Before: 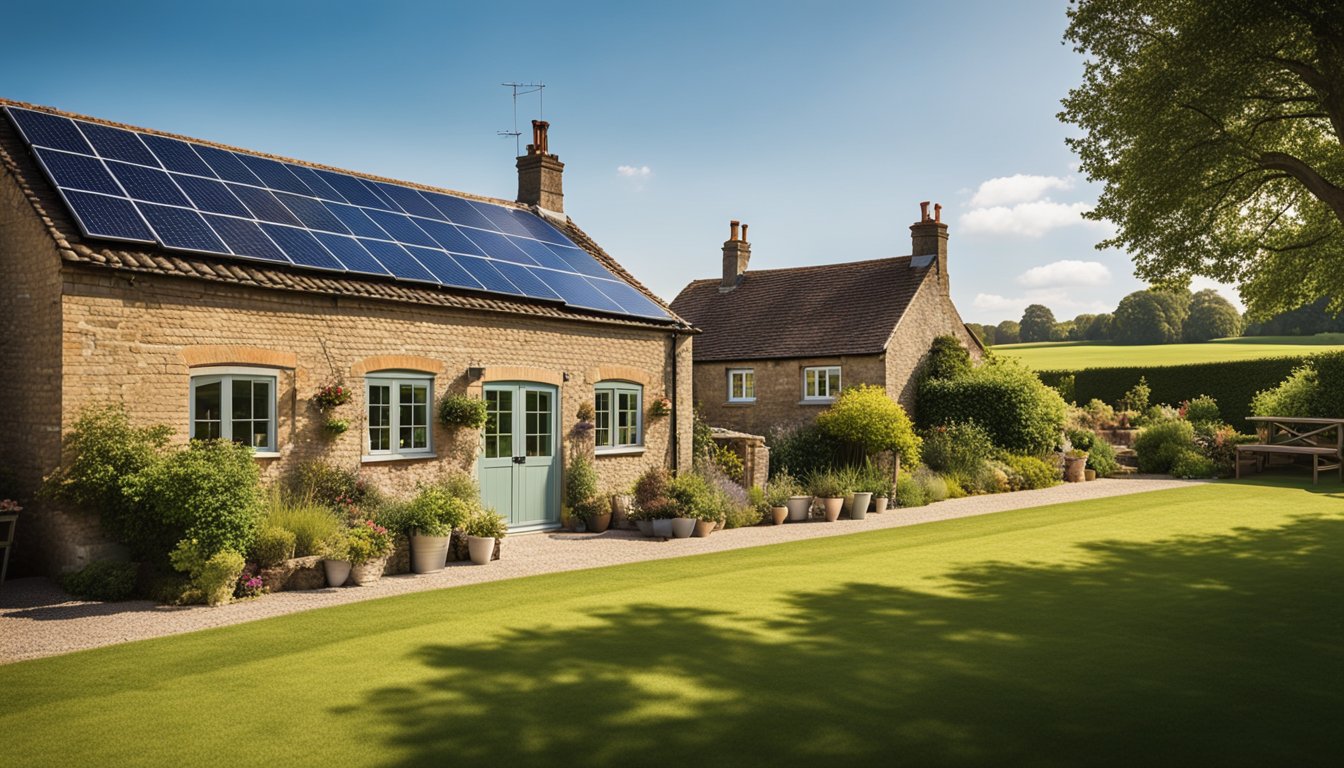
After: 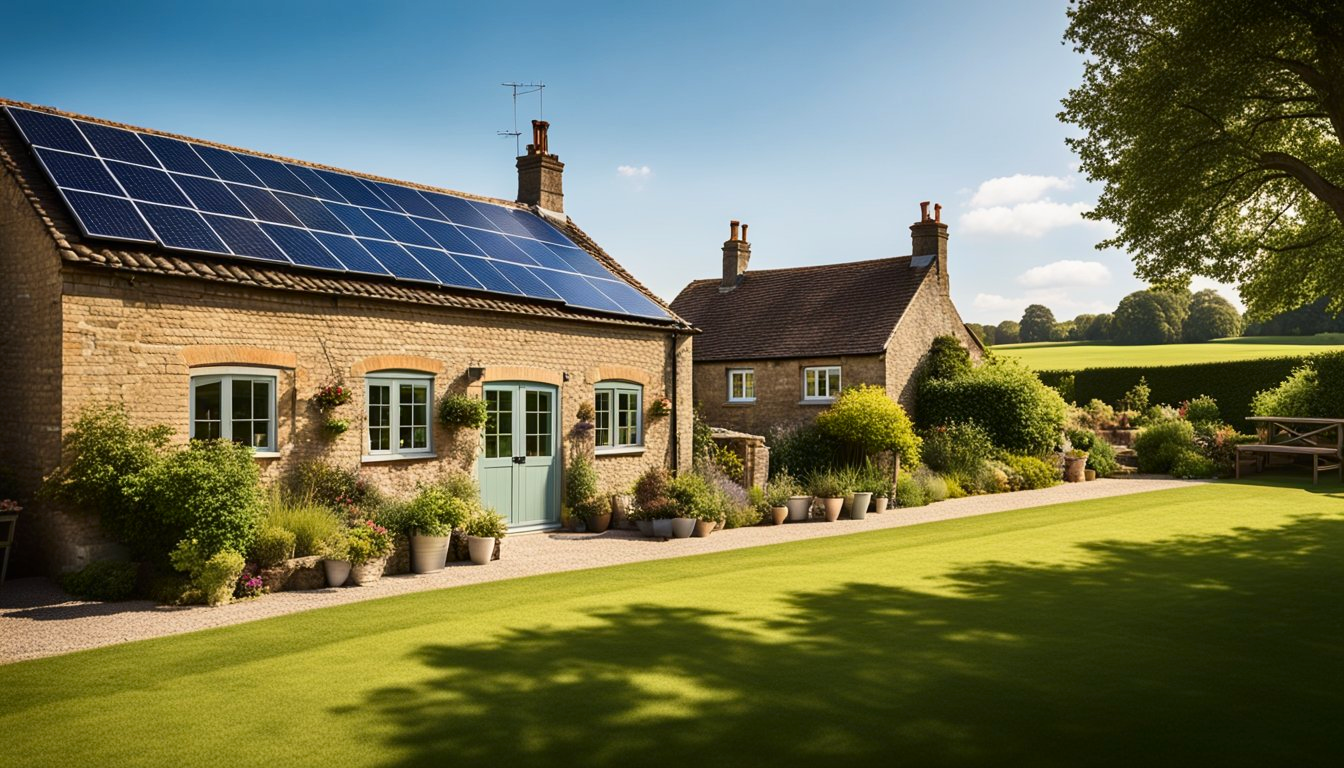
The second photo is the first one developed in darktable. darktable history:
contrast brightness saturation: contrast 0.153, brightness -0.009, saturation 0.1
